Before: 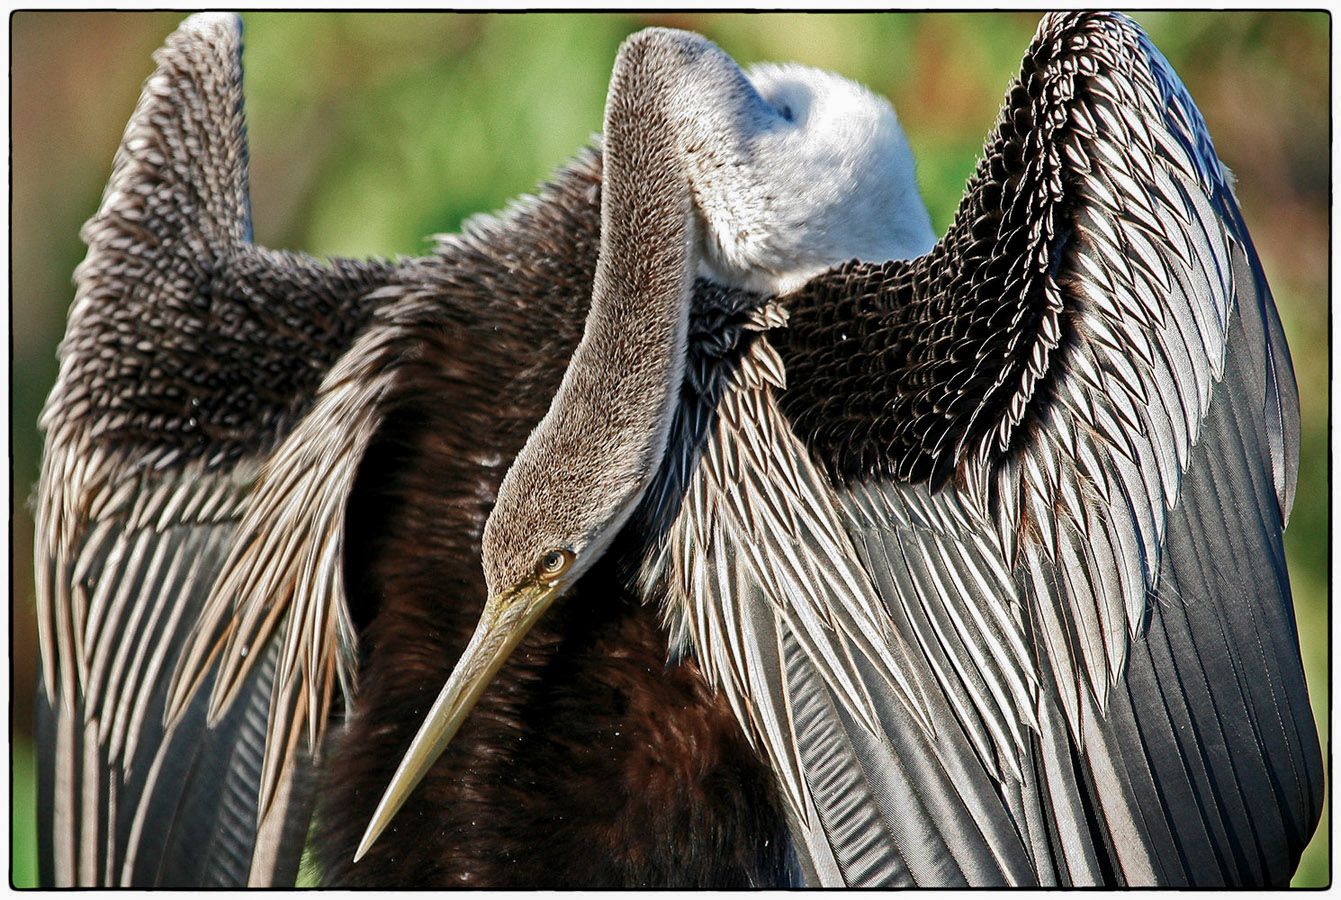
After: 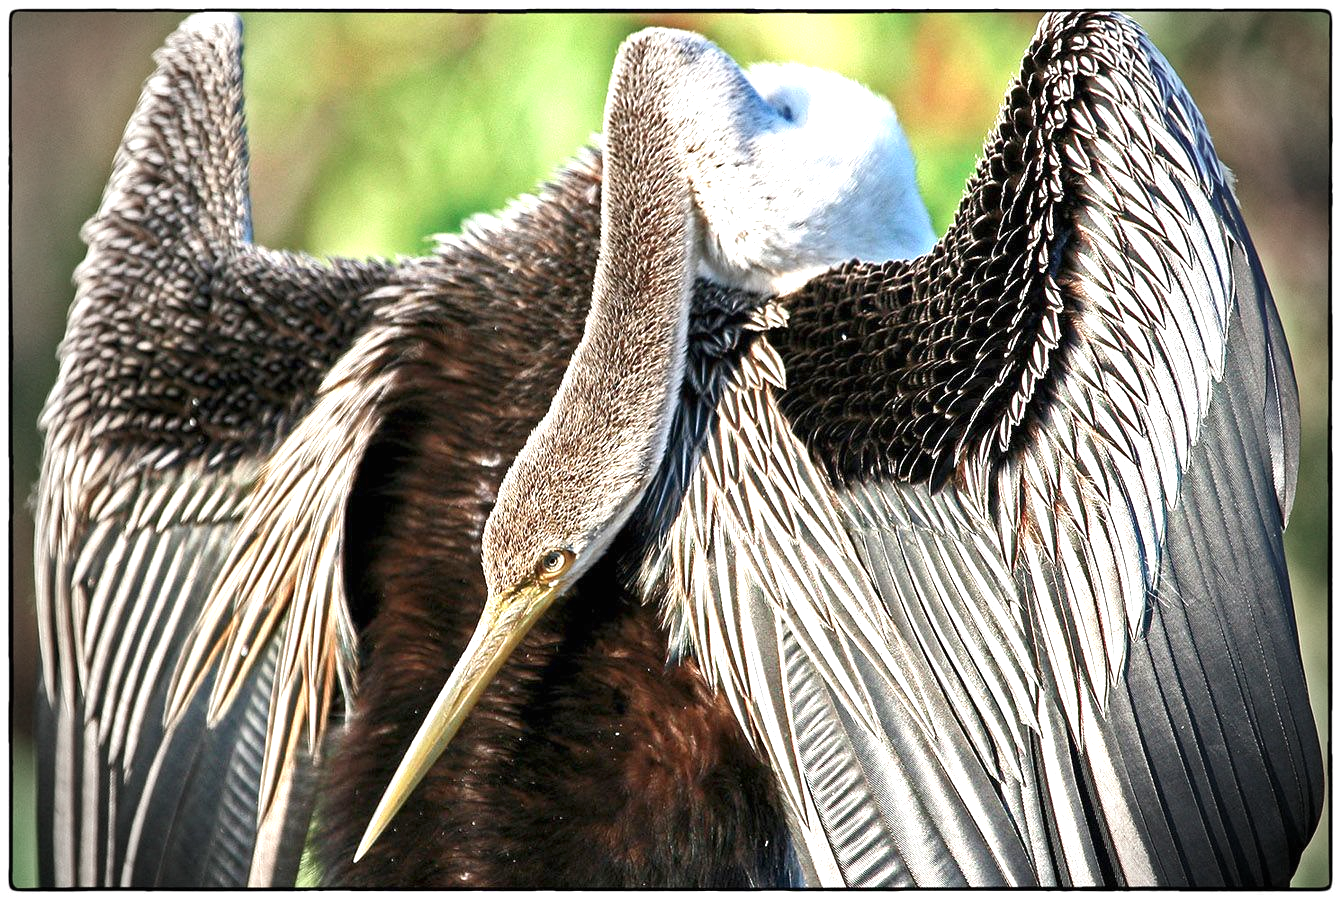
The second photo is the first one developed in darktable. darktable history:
exposure: black level correction 0, exposure 1.199 EV, compensate exposure bias true, compensate highlight preservation false
vignetting: fall-off start 76.97%, fall-off radius 26.71%, width/height ratio 0.974
